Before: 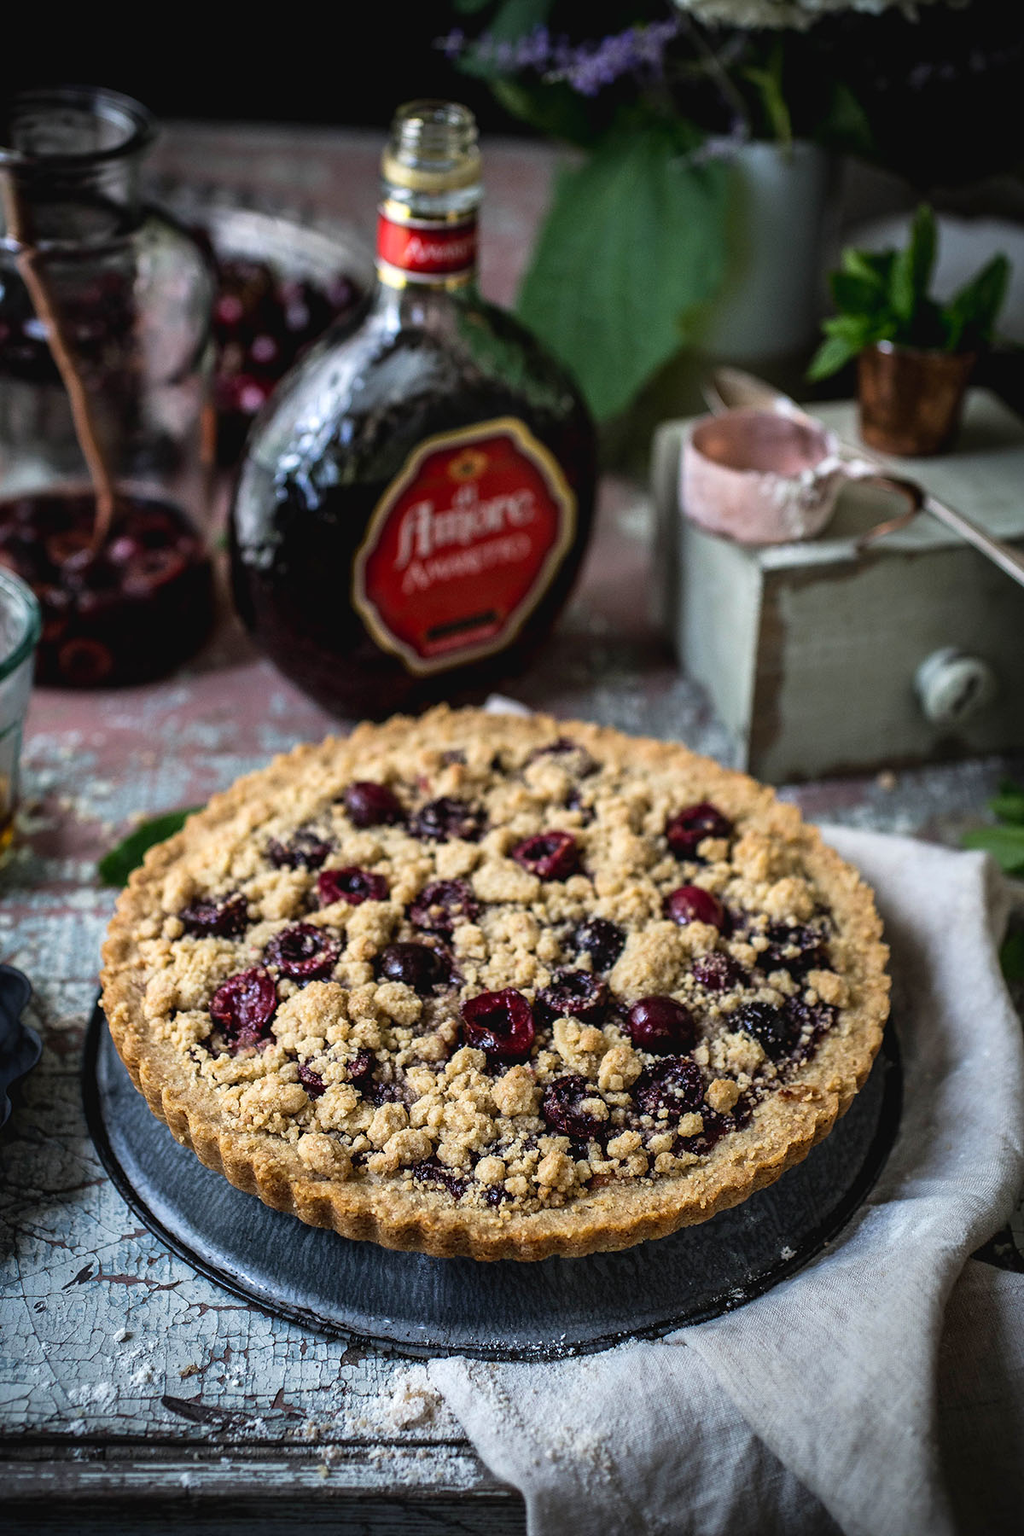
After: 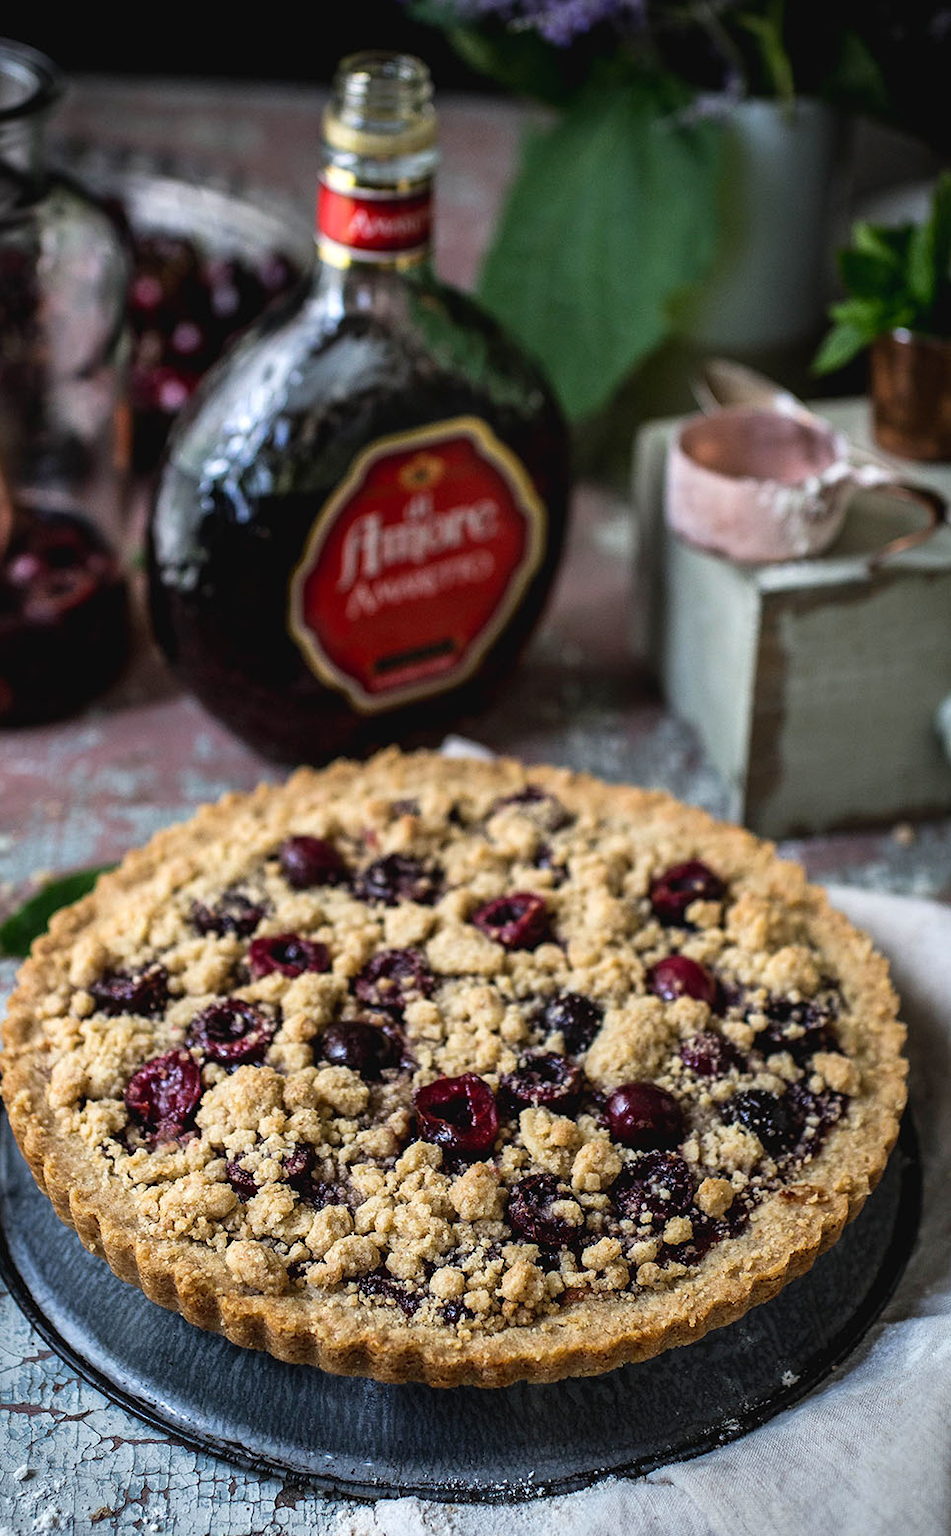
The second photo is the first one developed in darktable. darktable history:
crop: left 9.949%, top 3.646%, right 9.284%, bottom 9.457%
